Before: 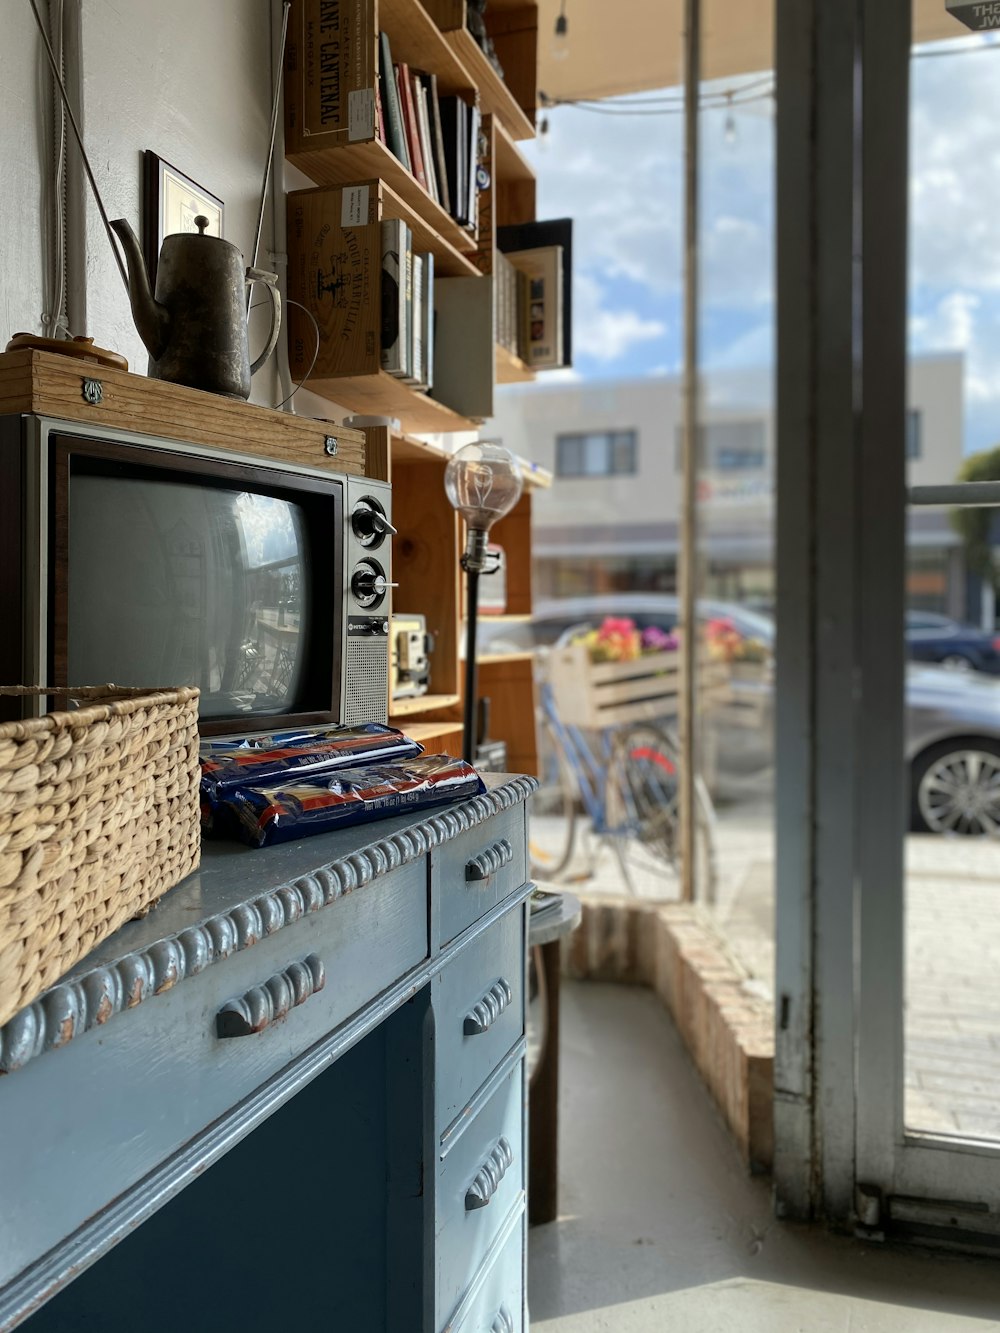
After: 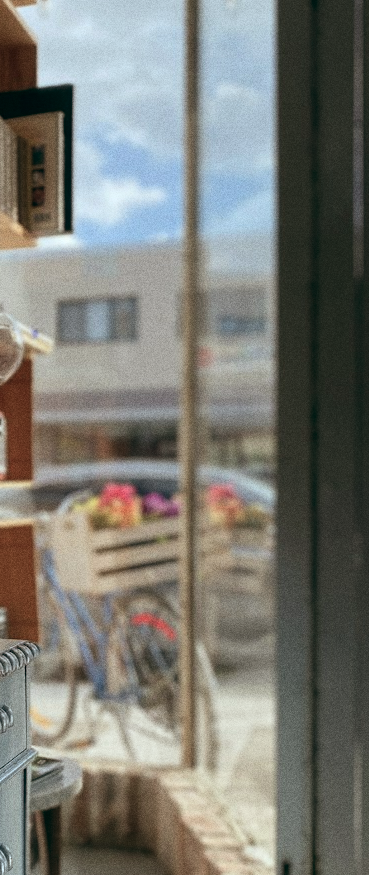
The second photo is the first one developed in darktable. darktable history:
grain: coarseness 8.68 ISO, strength 31.94%
color balance: lift [1, 0.994, 1.002, 1.006], gamma [0.957, 1.081, 1.016, 0.919], gain [0.97, 0.972, 1.01, 1.028], input saturation 91.06%, output saturation 79.8%
crop and rotate: left 49.936%, top 10.094%, right 13.136%, bottom 24.256%
